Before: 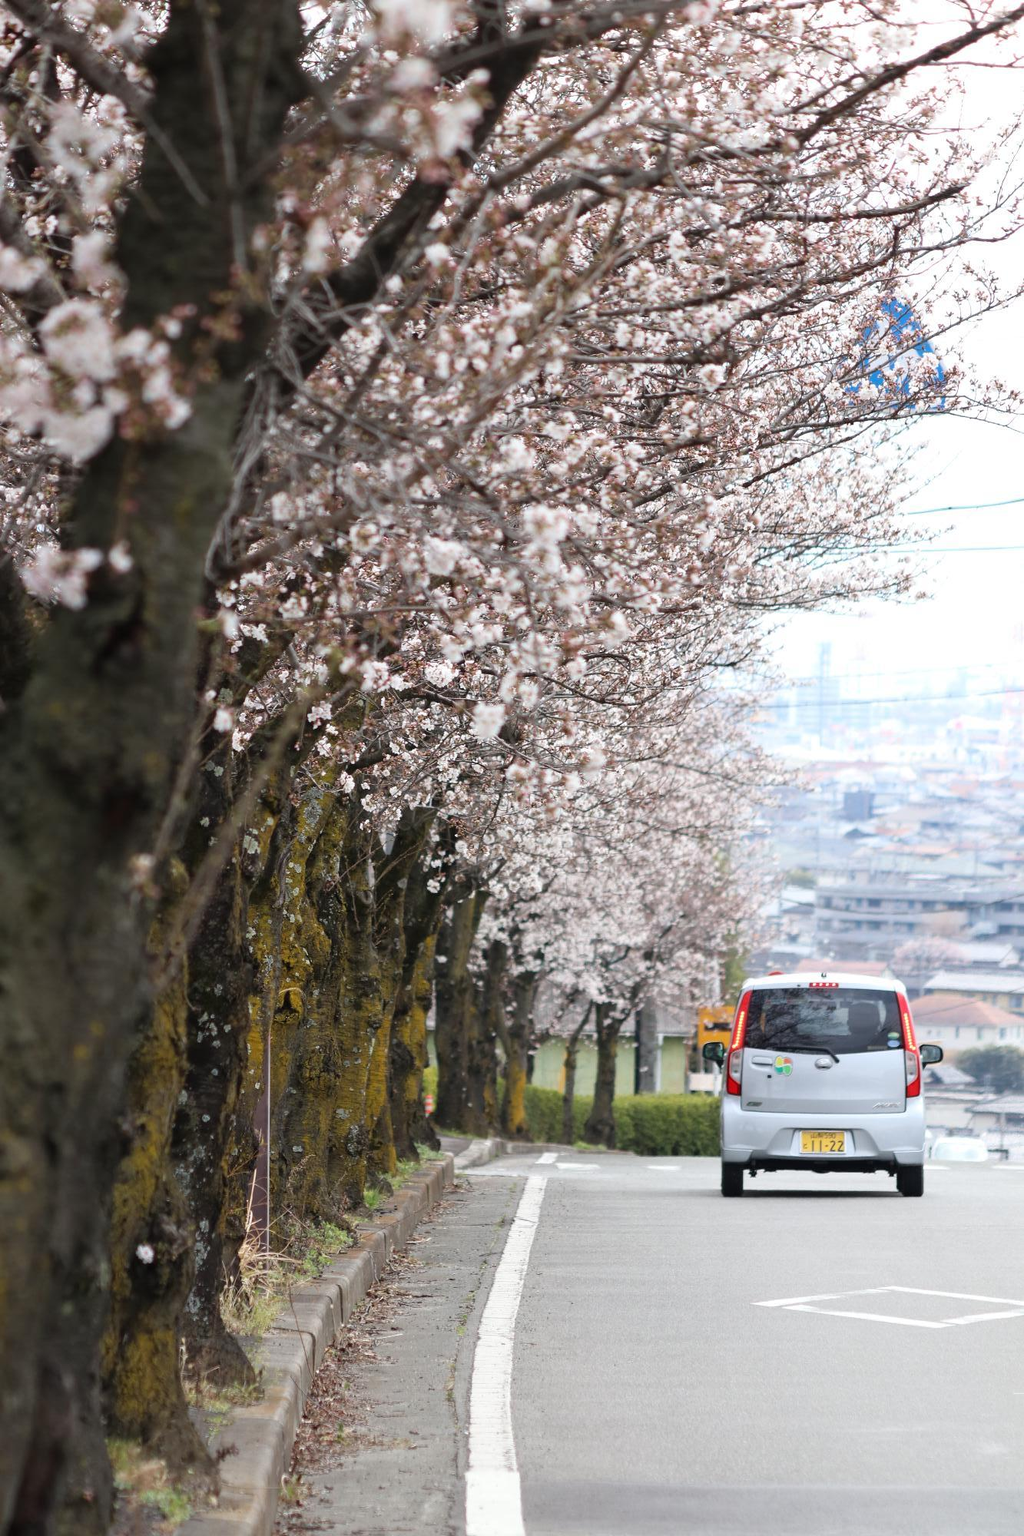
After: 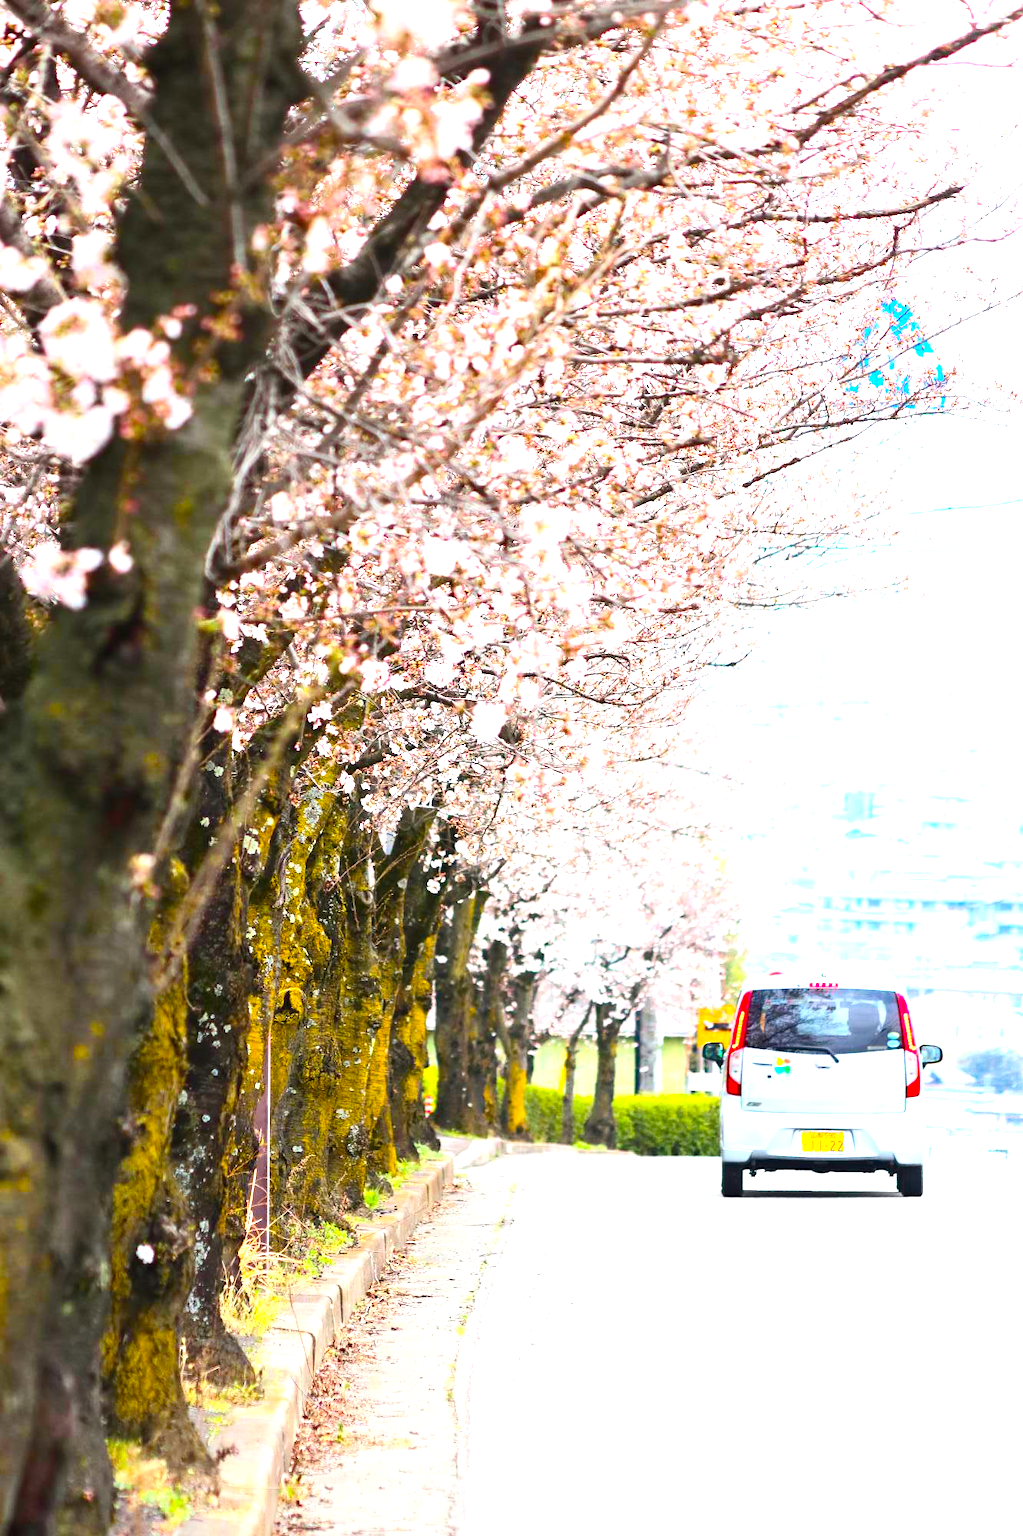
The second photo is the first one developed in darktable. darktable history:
contrast brightness saturation: contrast 0.2, brightness 0.16, saturation 0.22
color balance rgb: linear chroma grading › global chroma 9%, perceptual saturation grading › global saturation 36%, perceptual saturation grading › shadows 35%, perceptual brilliance grading › global brilliance 15%, perceptual brilliance grading › shadows -35%, global vibrance 15%
exposure: black level correction 0.001, exposure 1.129 EV, compensate exposure bias true, compensate highlight preservation false
